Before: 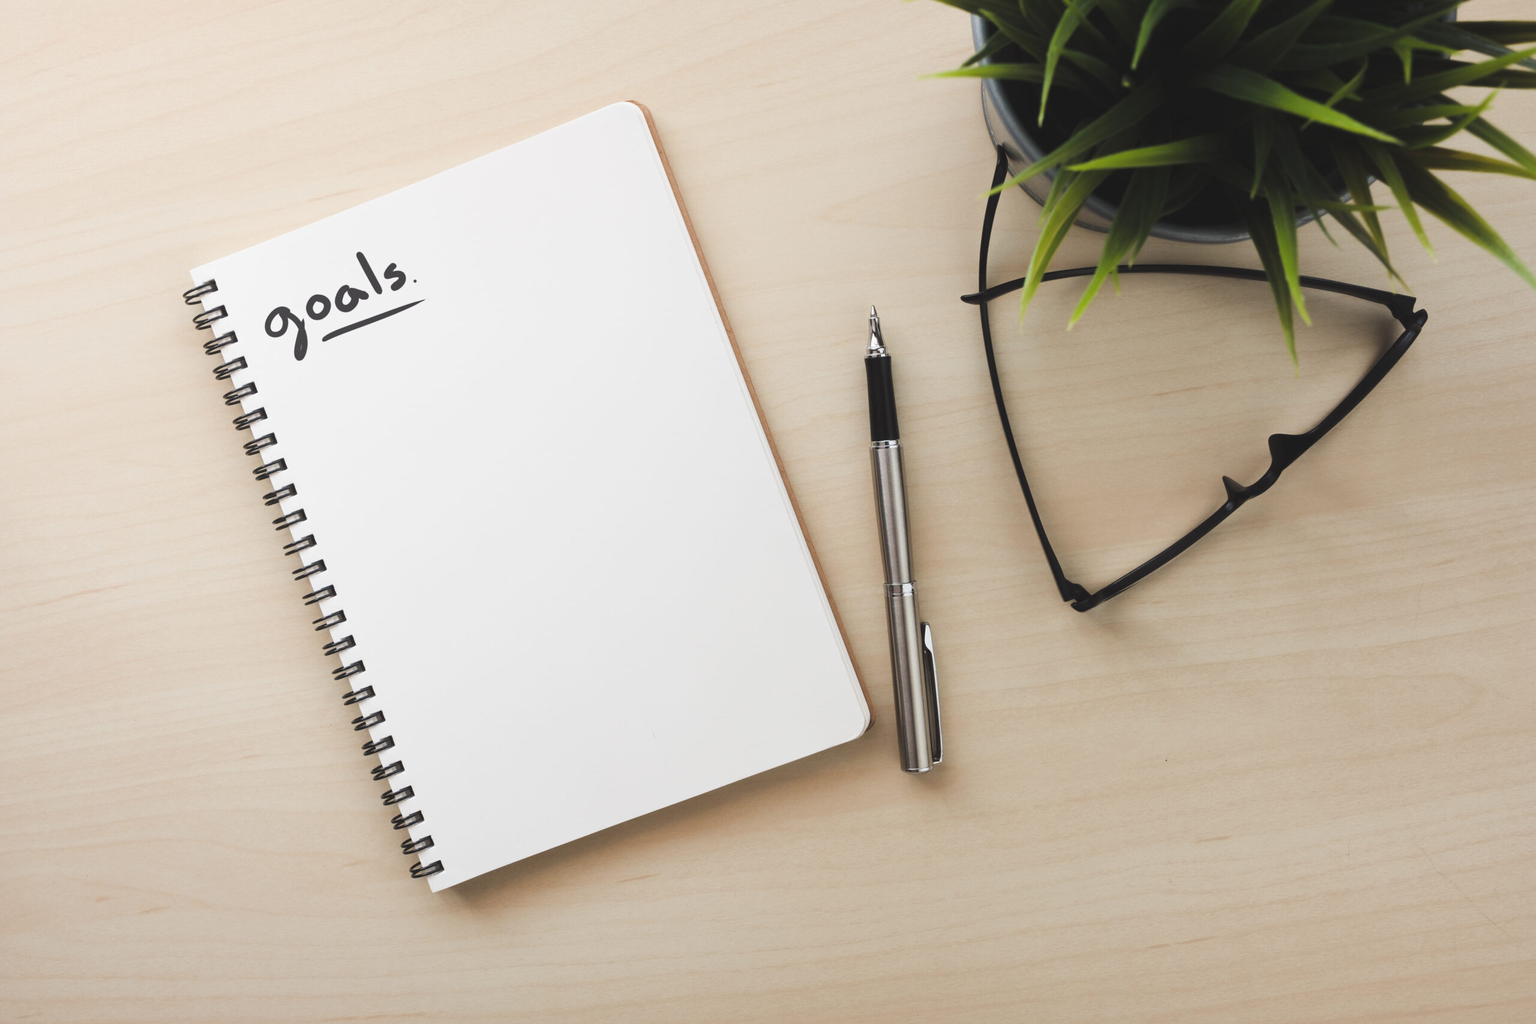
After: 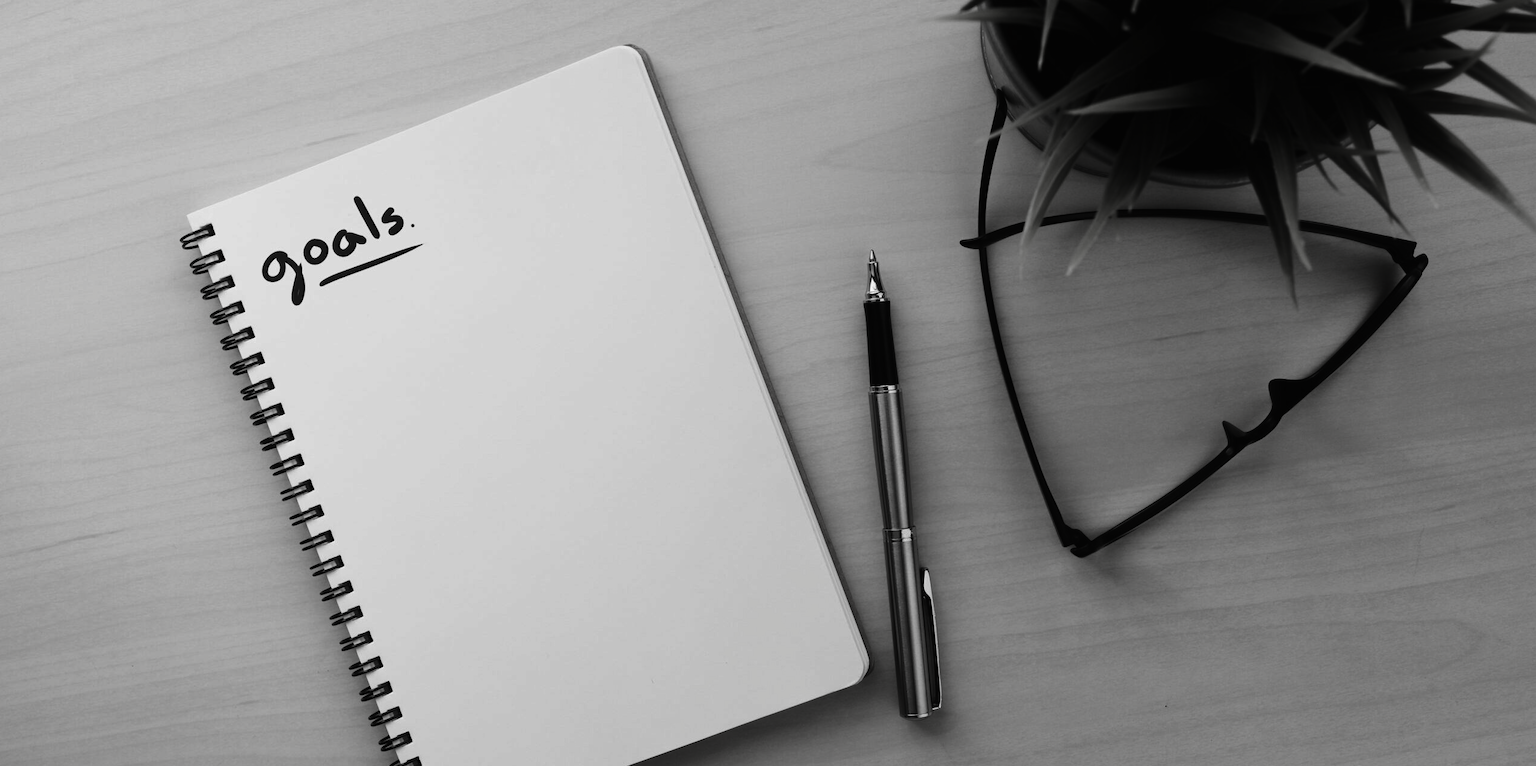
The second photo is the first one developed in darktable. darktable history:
contrast brightness saturation: contrast -0.035, brightness -0.574, saturation -0.986
color balance rgb: perceptual saturation grading › global saturation 27.406%, perceptual saturation grading › highlights -28.508%, perceptual saturation grading › mid-tones 15.871%, perceptual saturation grading › shadows 33.108%
crop: left 0.244%, top 5.519%, bottom 19.809%
